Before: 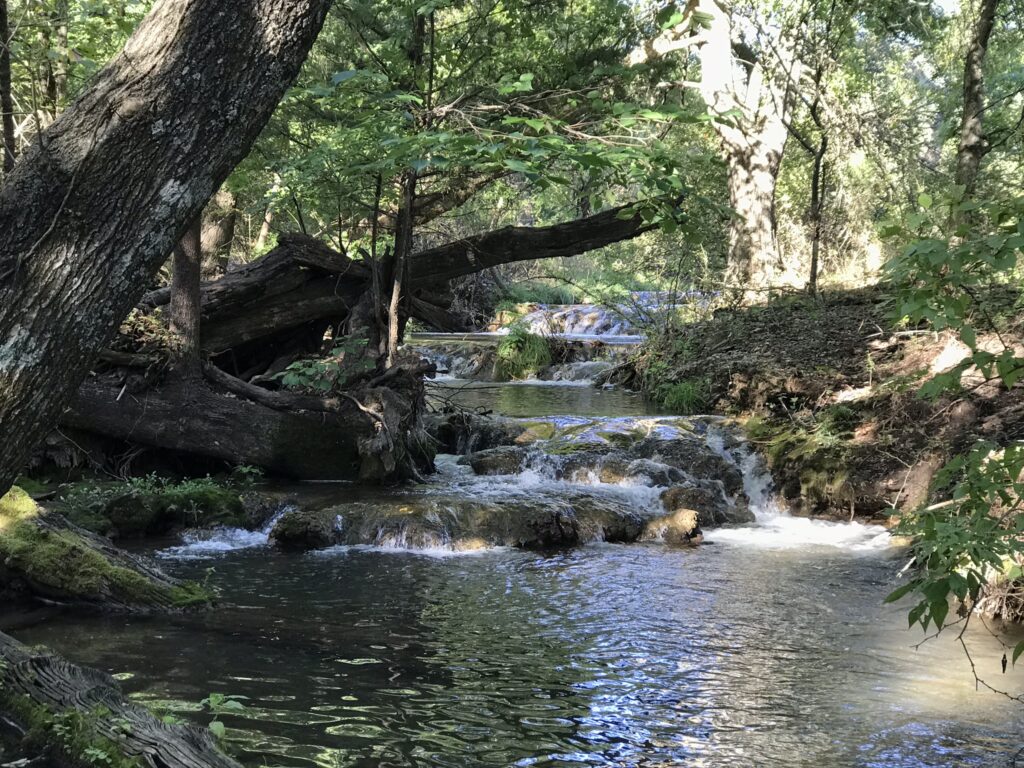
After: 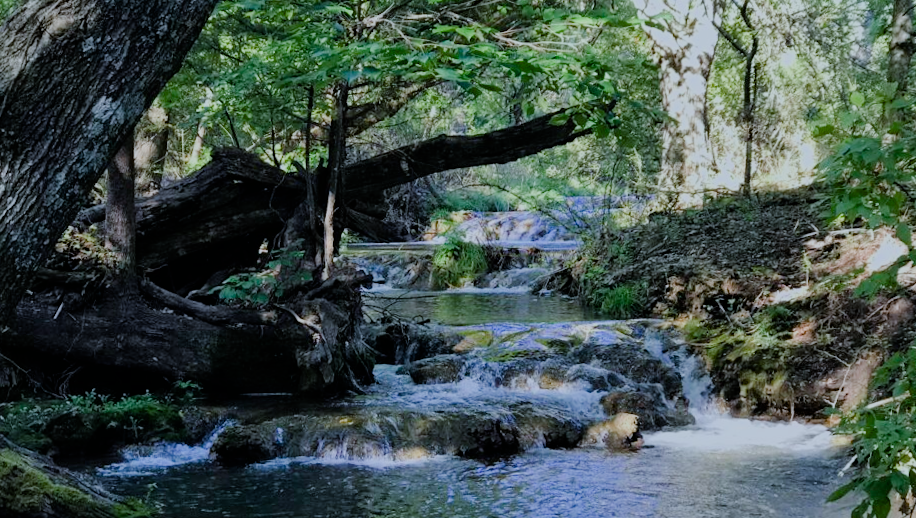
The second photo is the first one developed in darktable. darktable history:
color balance rgb: perceptual saturation grading › global saturation 20%, perceptual saturation grading › highlights -25%, perceptual saturation grading › shadows 50%
white balance: red 0.931, blue 1.11
rotate and perspective: rotation -1.42°, crop left 0.016, crop right 0.984, crop top 0.035, crop bottom 0.965
filmic rgb: black relative exposure -6.82 EV, white relative exposure 5.89 EV, hardness 2.71
crop: left 5.596%, top 10.314%, right 3.534%, bottom 19.395%
